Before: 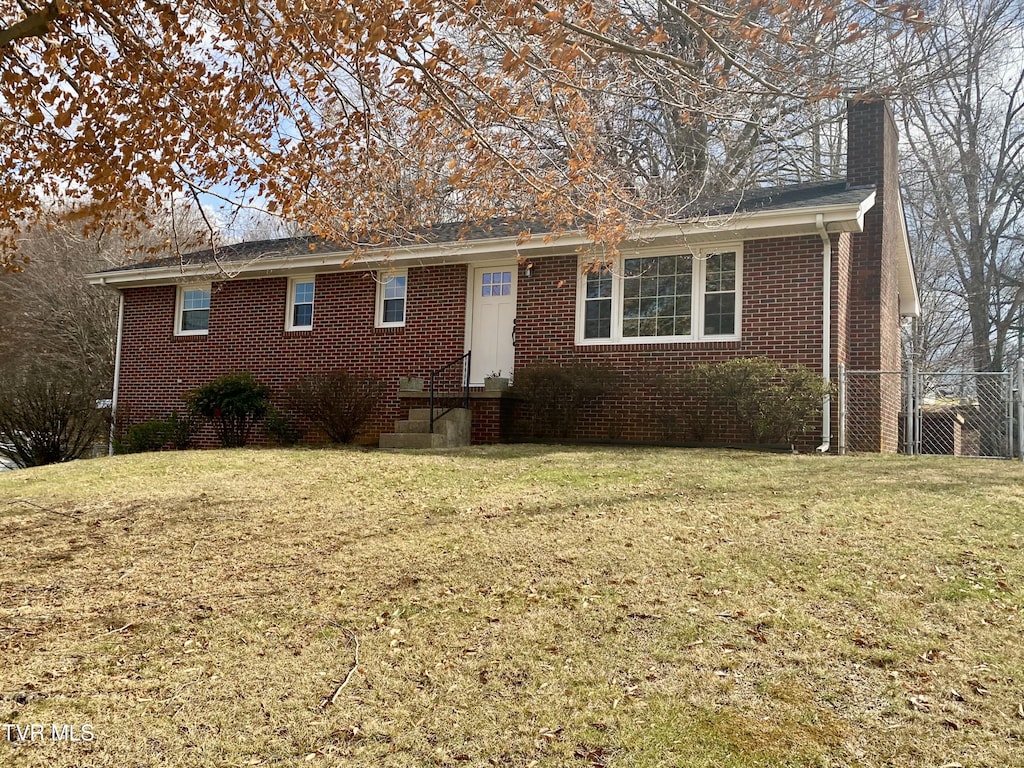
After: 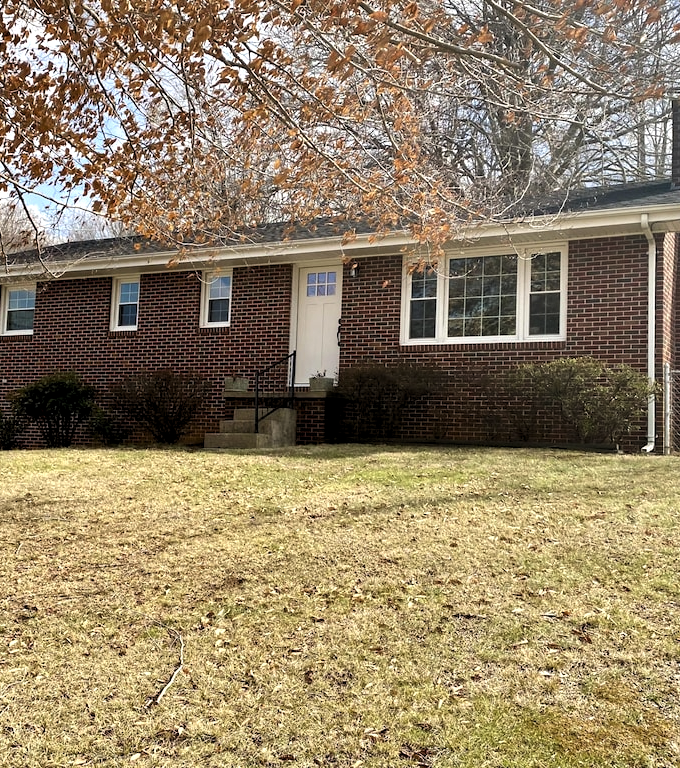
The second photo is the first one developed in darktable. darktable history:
crop: left 17.098%, right 16.473%
levels: levels [0.052, 0.496, 0.908]
